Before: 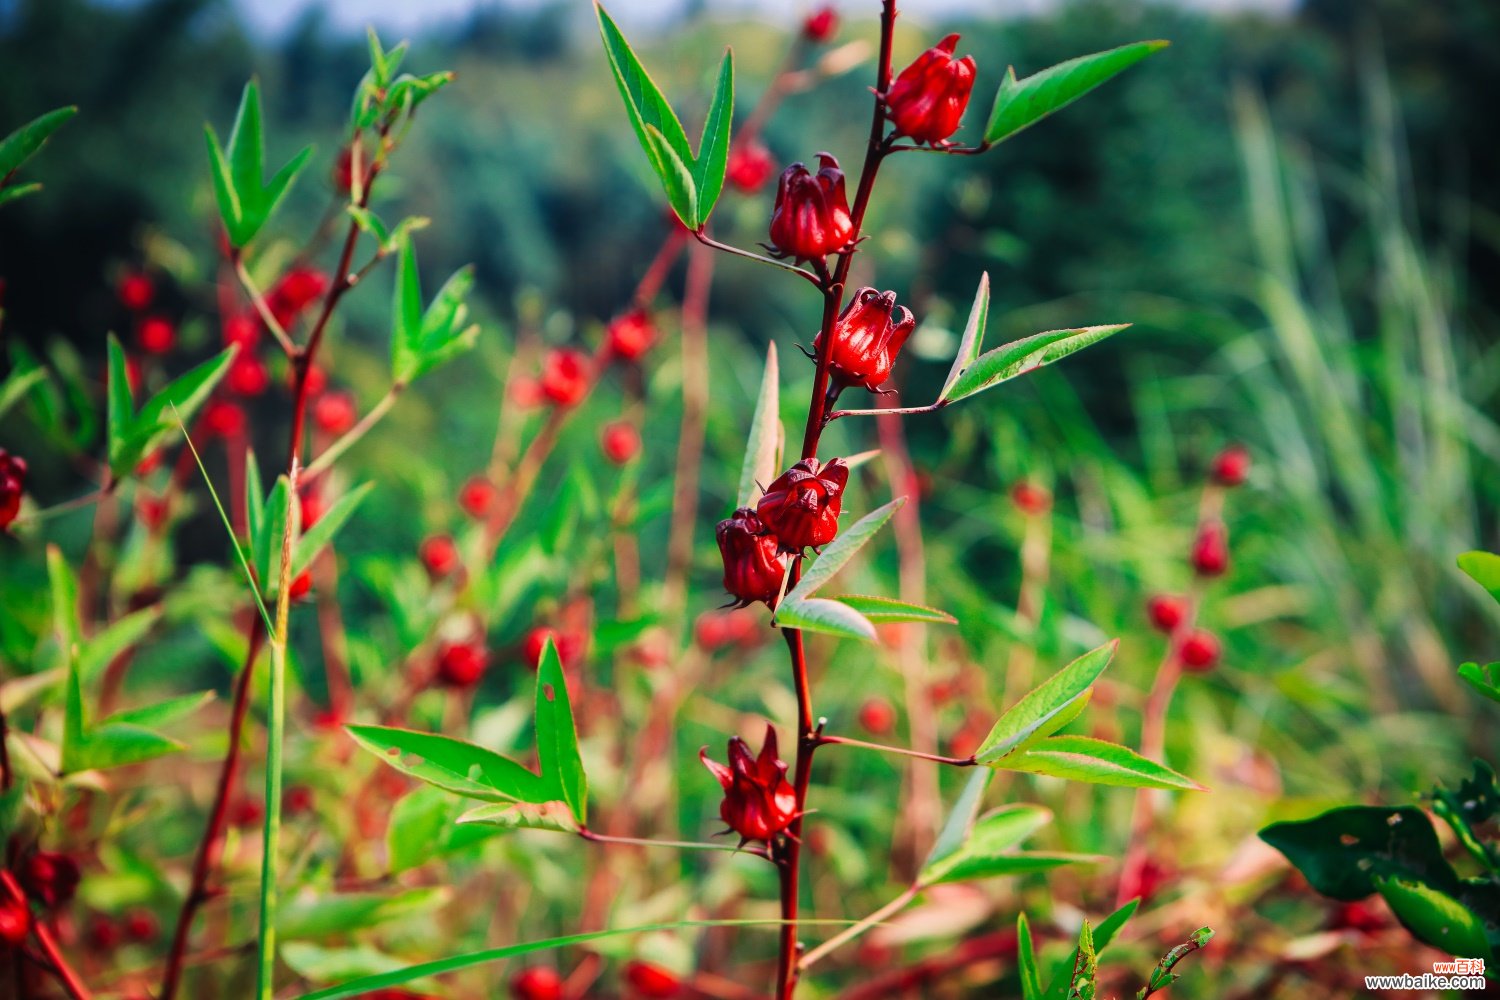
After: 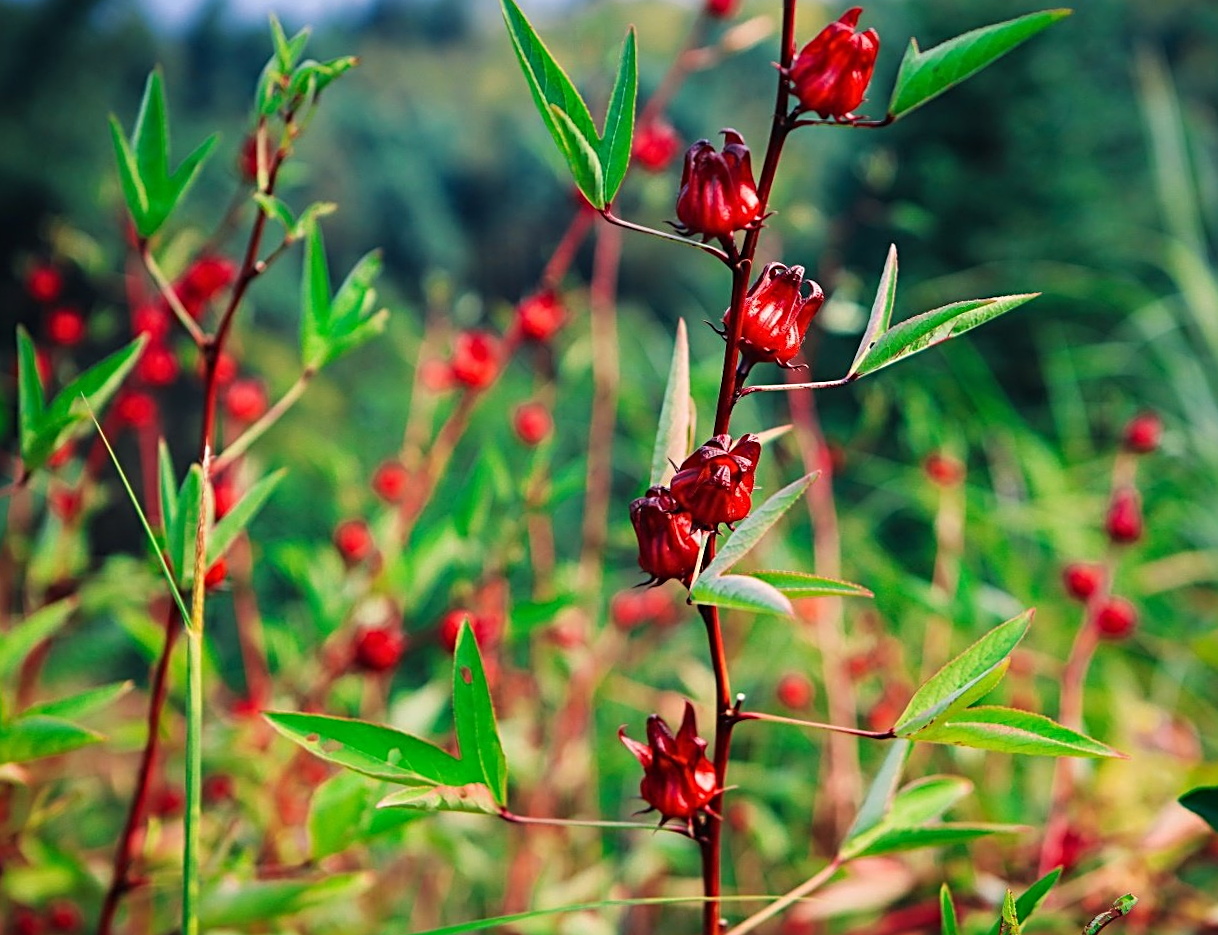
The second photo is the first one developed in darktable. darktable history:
sharpen: radius 3.126
crop and rotate: angle 1.33°, left 4.293%, top 0.578%, right 11.671%, bottom 2.686%
